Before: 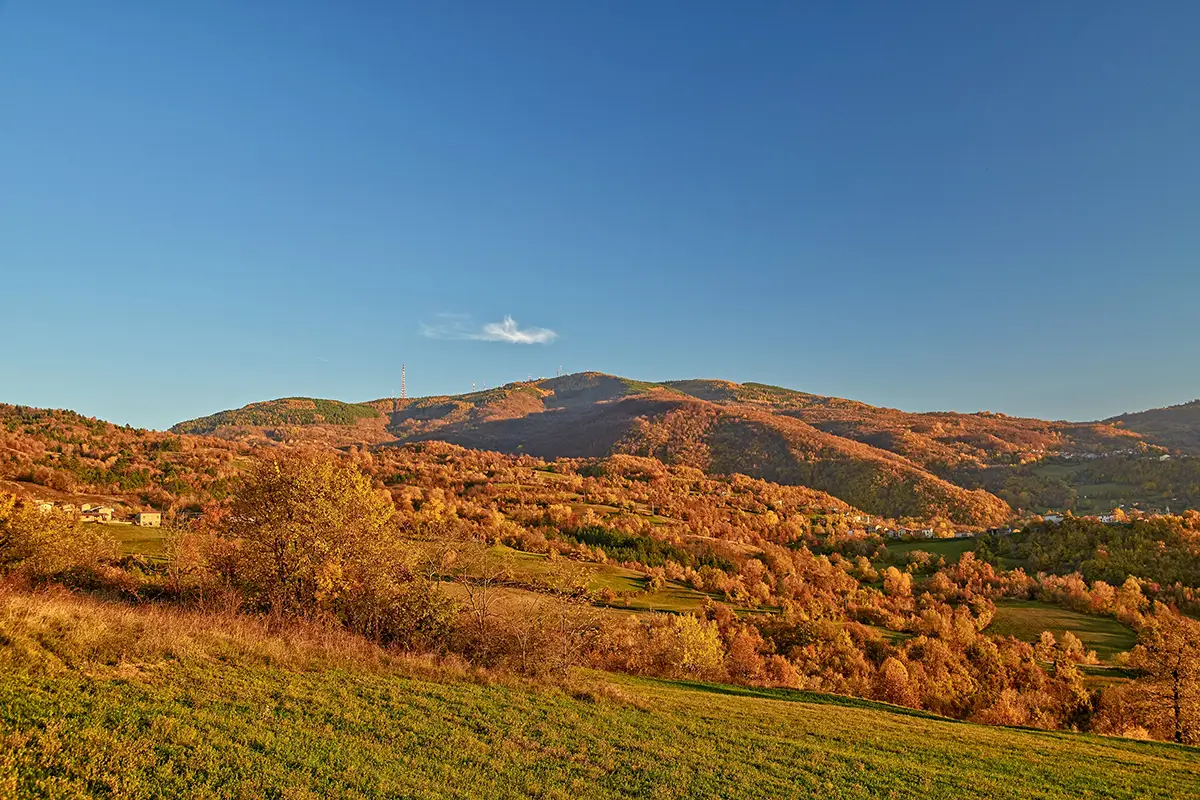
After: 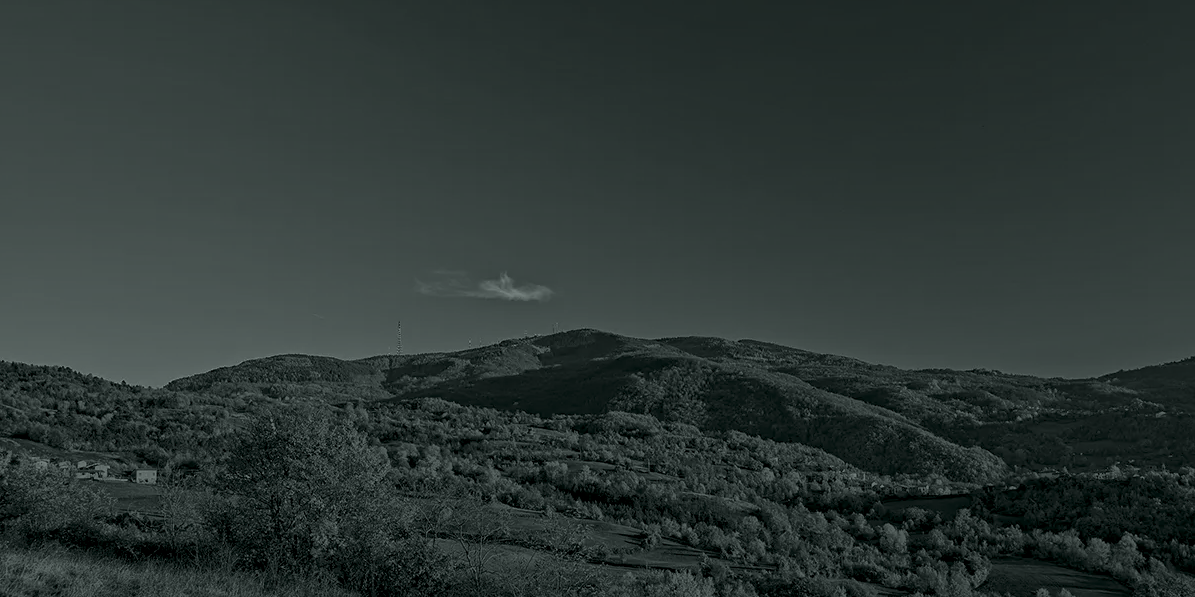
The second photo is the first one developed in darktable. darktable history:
contrast brightness saturation: contrast 0.01, saturation -0.05
crop: left 0.387%, top 5.469%, bottom 19.809%
exposure: exposure 0.999 EV, compensate highlight preservation false
haze removal: strength 0.29, distance 0.25, compatibility mode true, adaptive false
colorize: hue 90°, saturation 19%, lightness 1.59%, version 1
